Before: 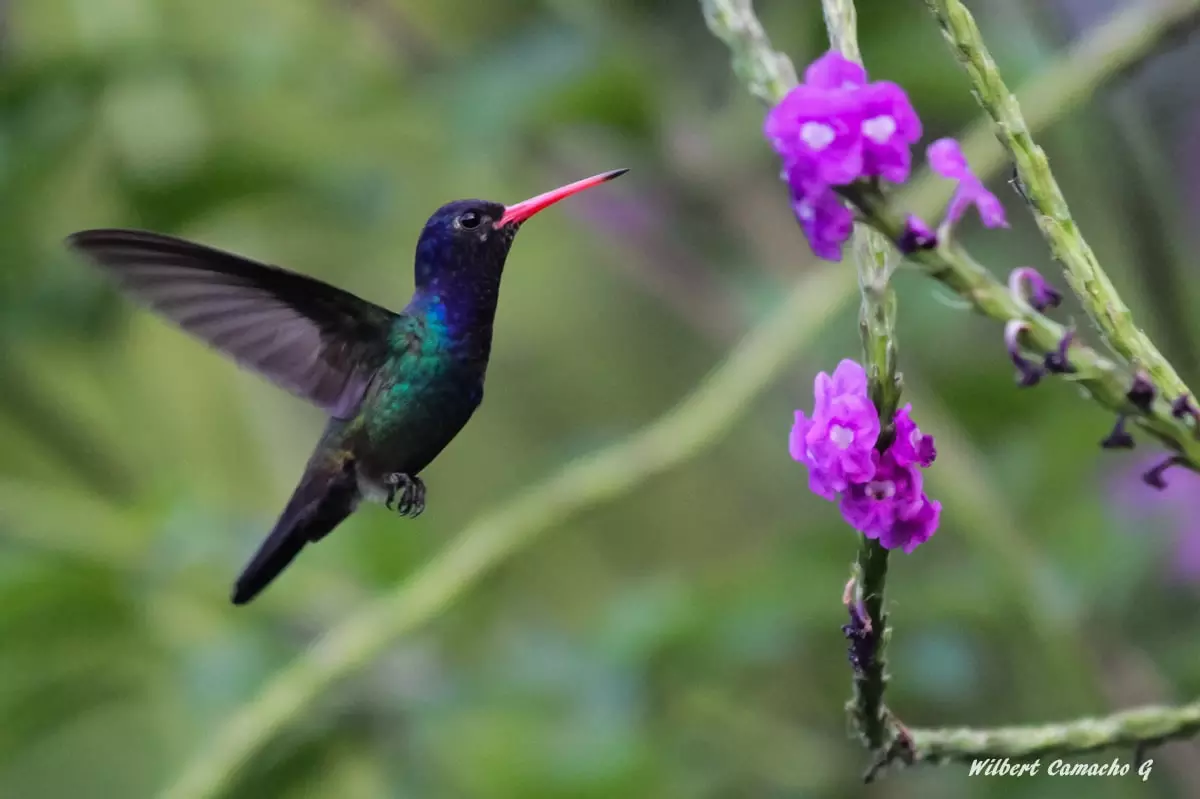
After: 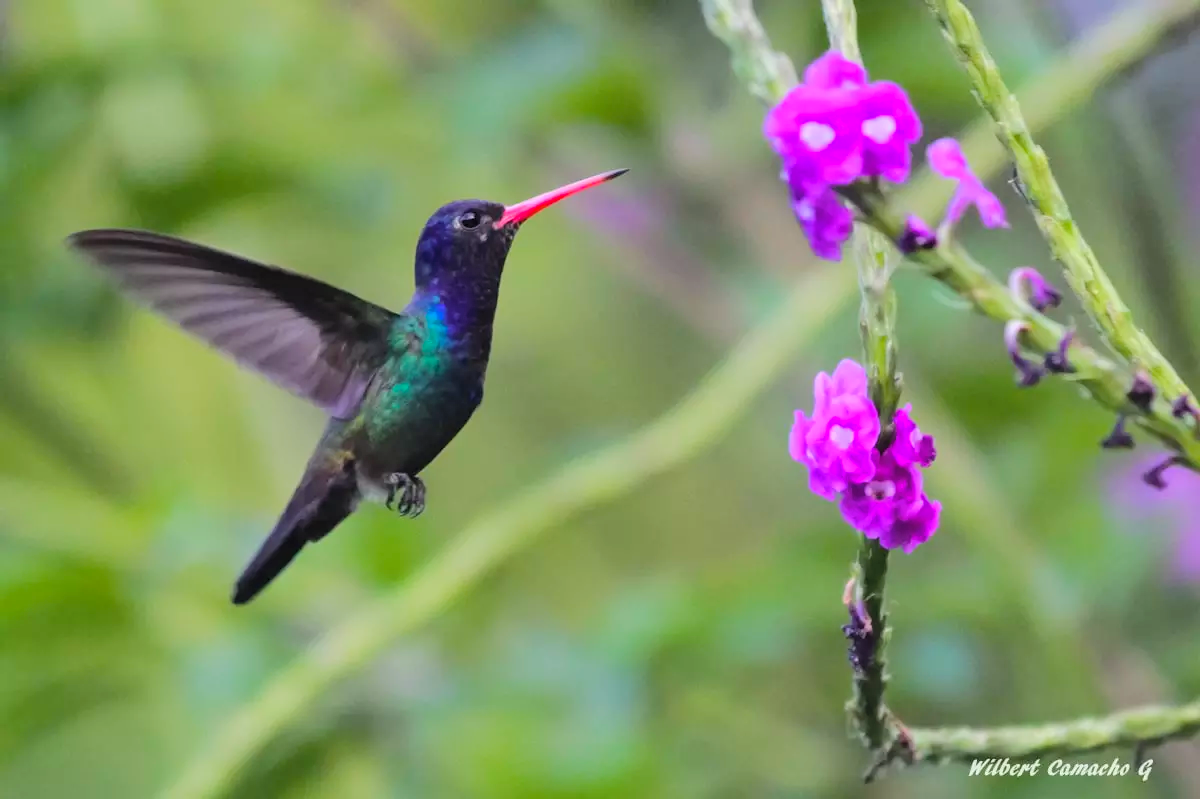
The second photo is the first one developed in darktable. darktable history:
color balance rgb: perceptual saturation grading › global saturation 25.737%, perceptual brilliance grading › mid-tones 9.793%, perceptual brilliance grading › shadows 15.678%
contrast brightness saturation: brightness 0.141
